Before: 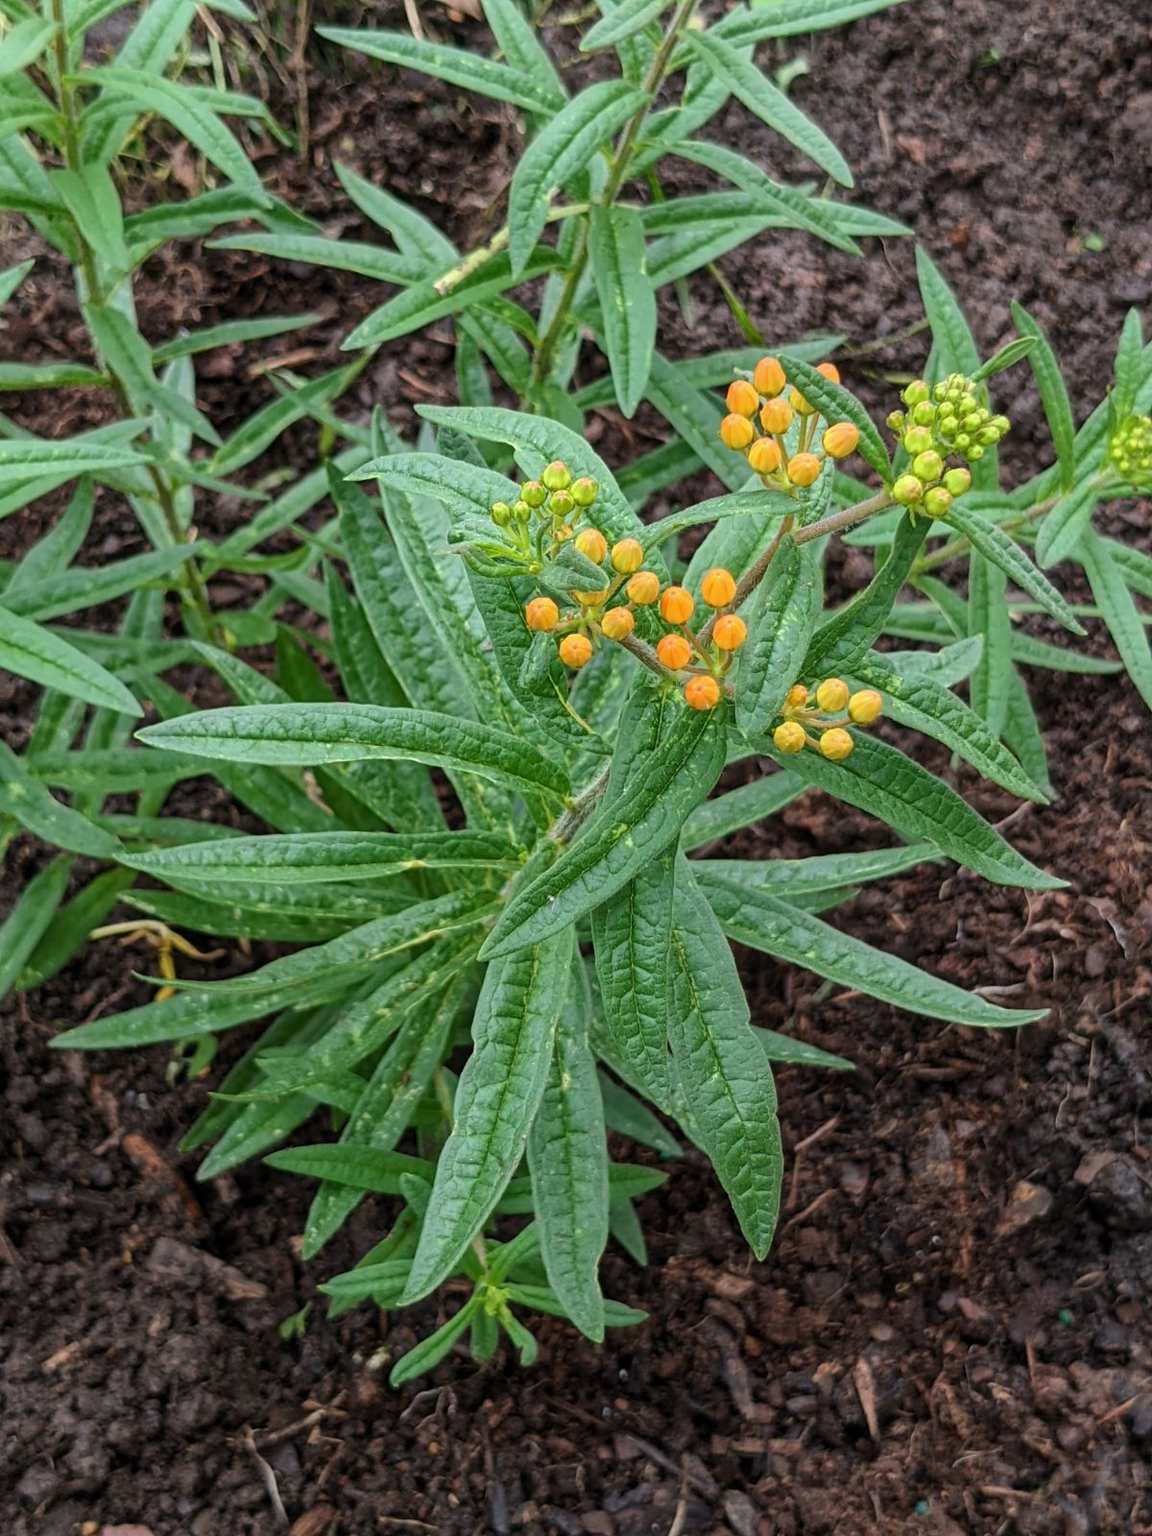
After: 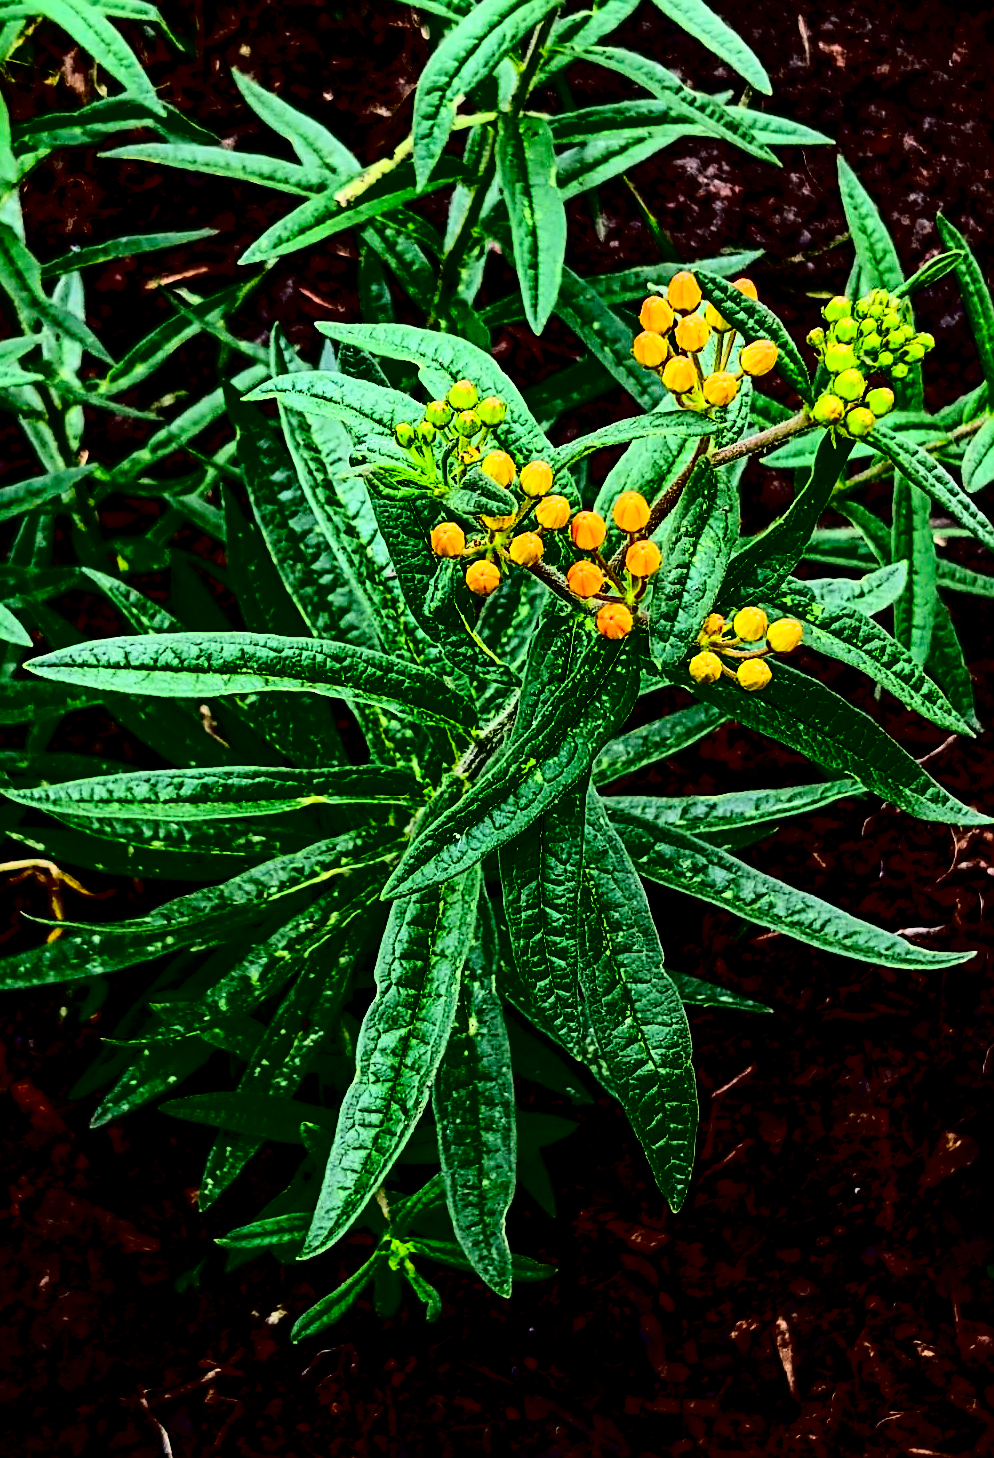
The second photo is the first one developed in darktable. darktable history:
filmic rgb: black relative exposure -3.68 EV, white relative exposure 2.76 EV, dynamic range scaling -4.63%, hardness 3.05
sharpen: on, module defaults
crop: left 9.822%, top 6.301%, right 7.31%, bottom 2.572%
contrast brightness saturation: contrast 0.761, brightness -0.983, saturation 0.987
